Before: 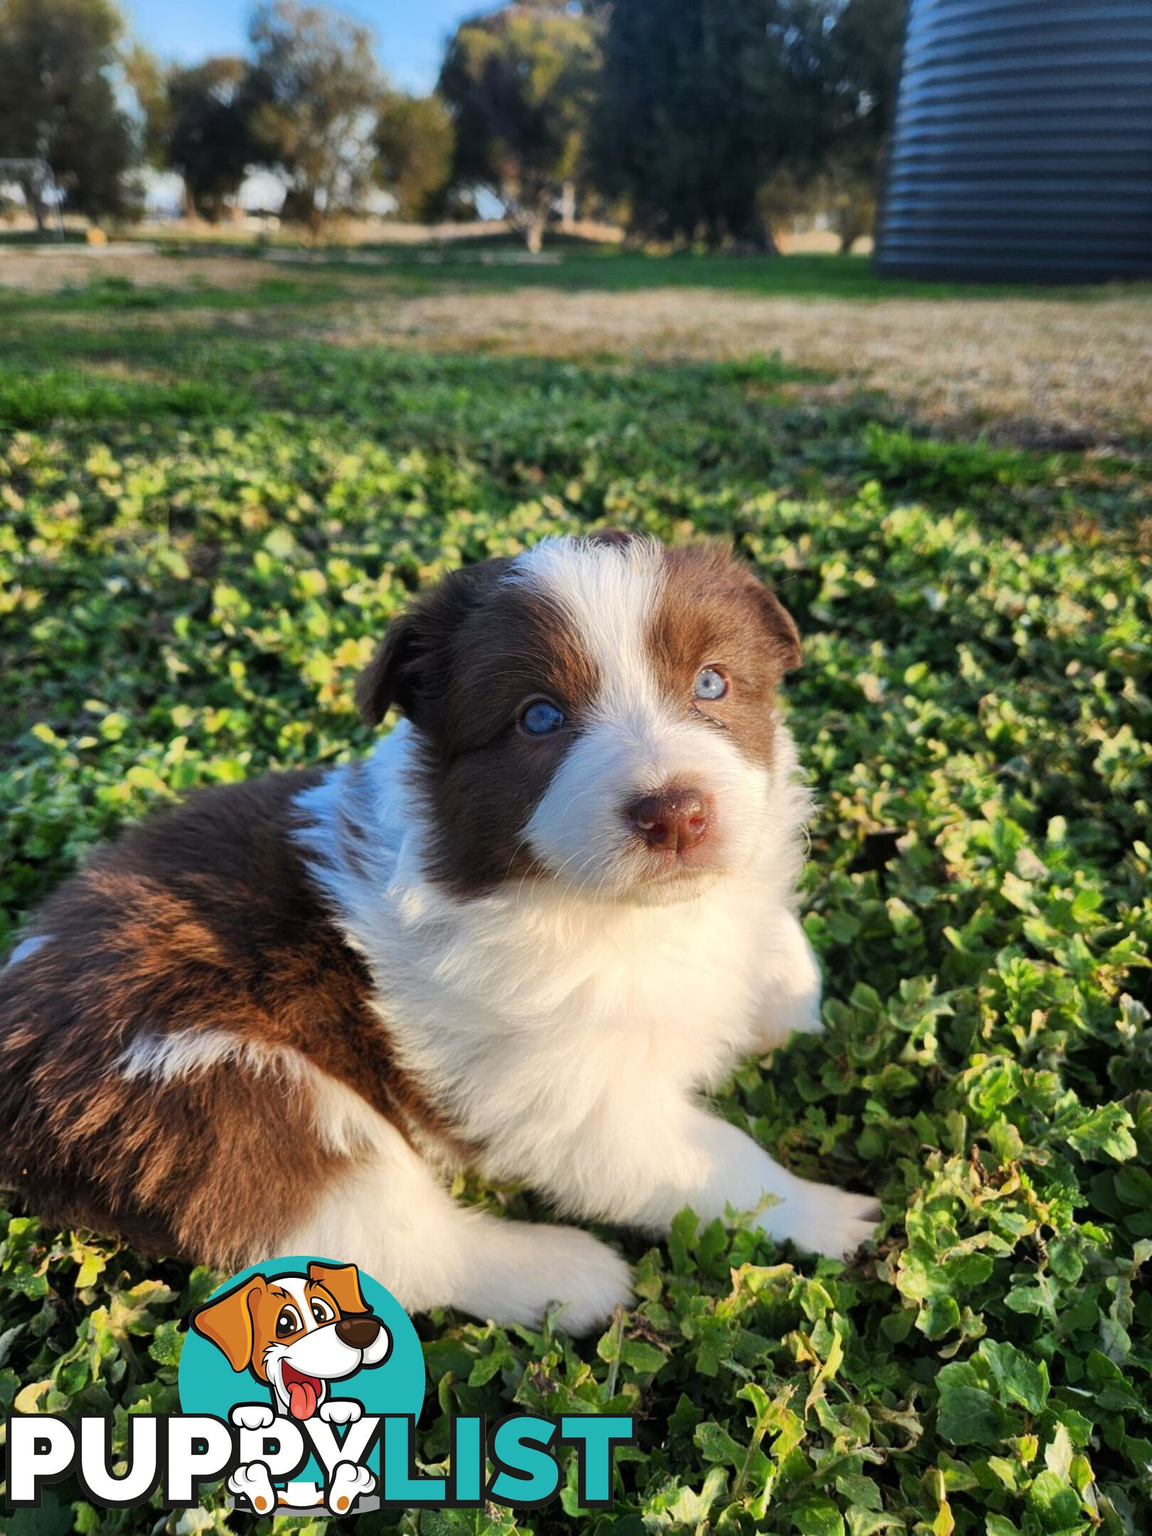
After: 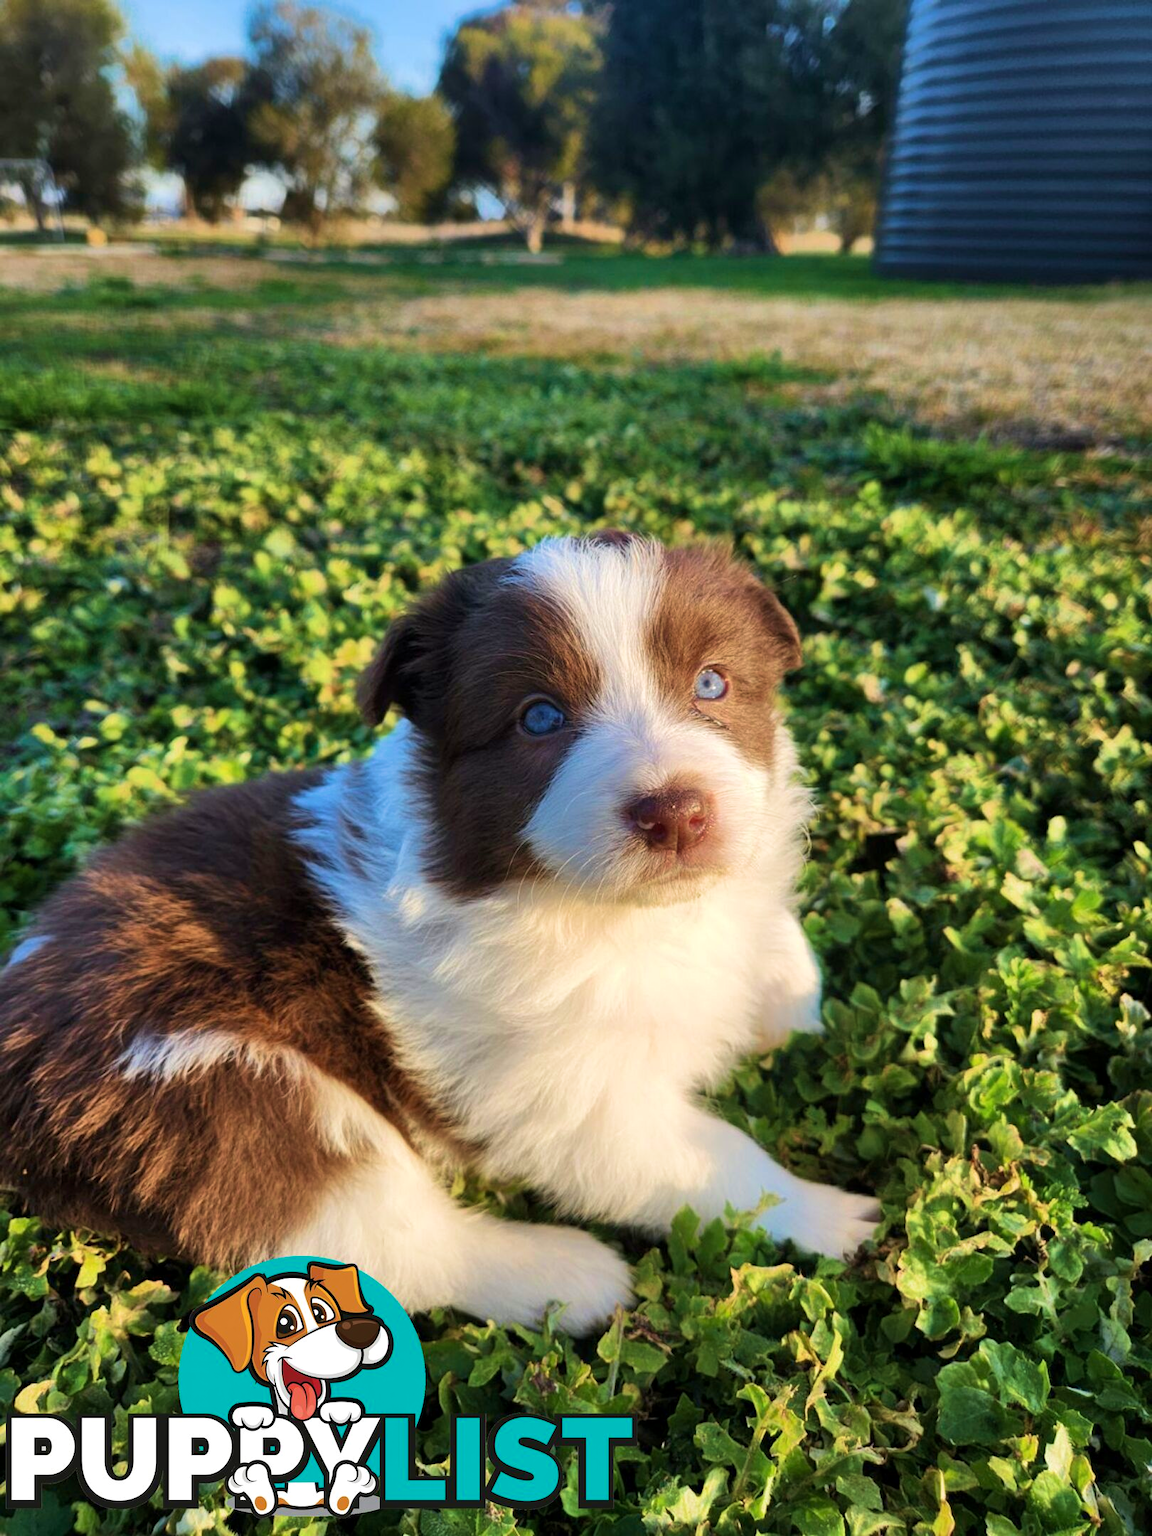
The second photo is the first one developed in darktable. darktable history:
contrast equalizer: octaves 7, y [[0.579, 0.58, 0.505, 0.5, 0.5, 0.5], [0.5 ×6], [0.5 ×6], [0 ×6], [0 ×6]], mix 0.14
velvia: strength 44.63%
